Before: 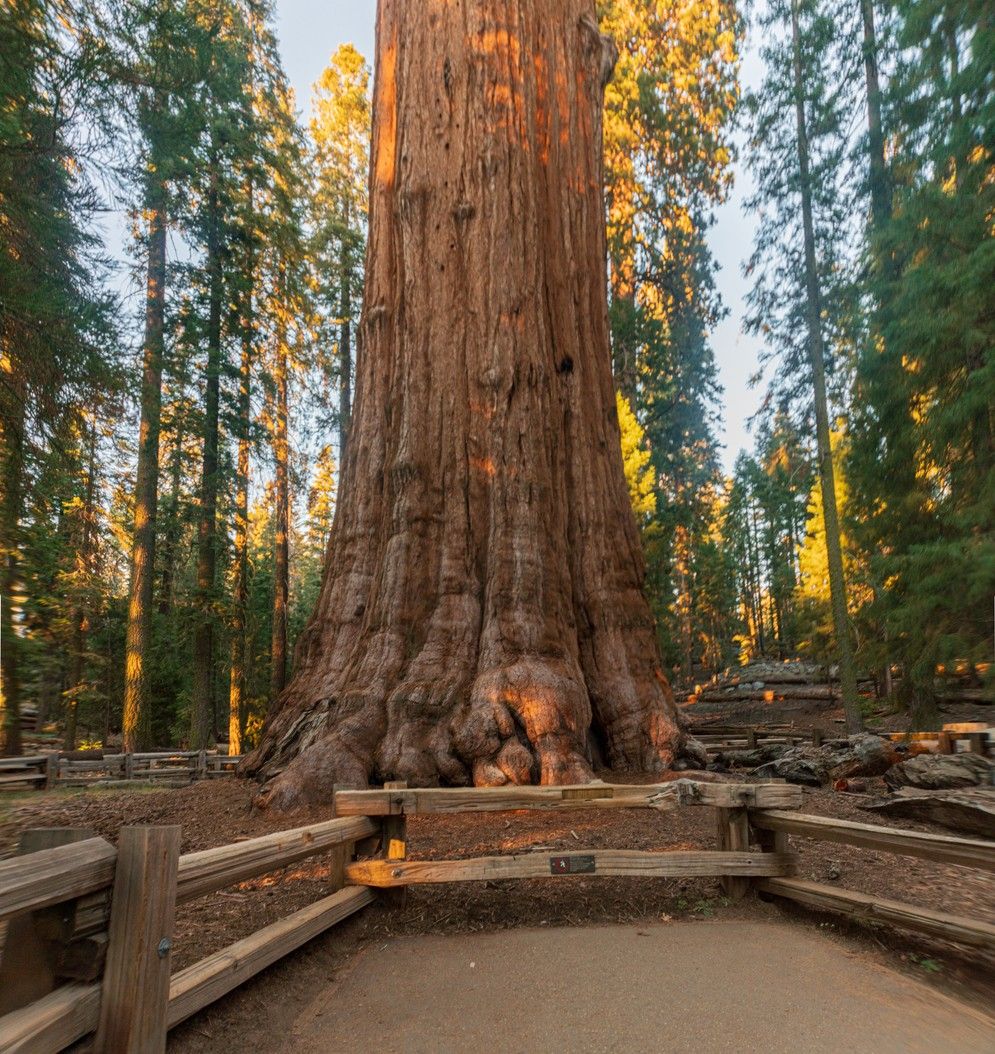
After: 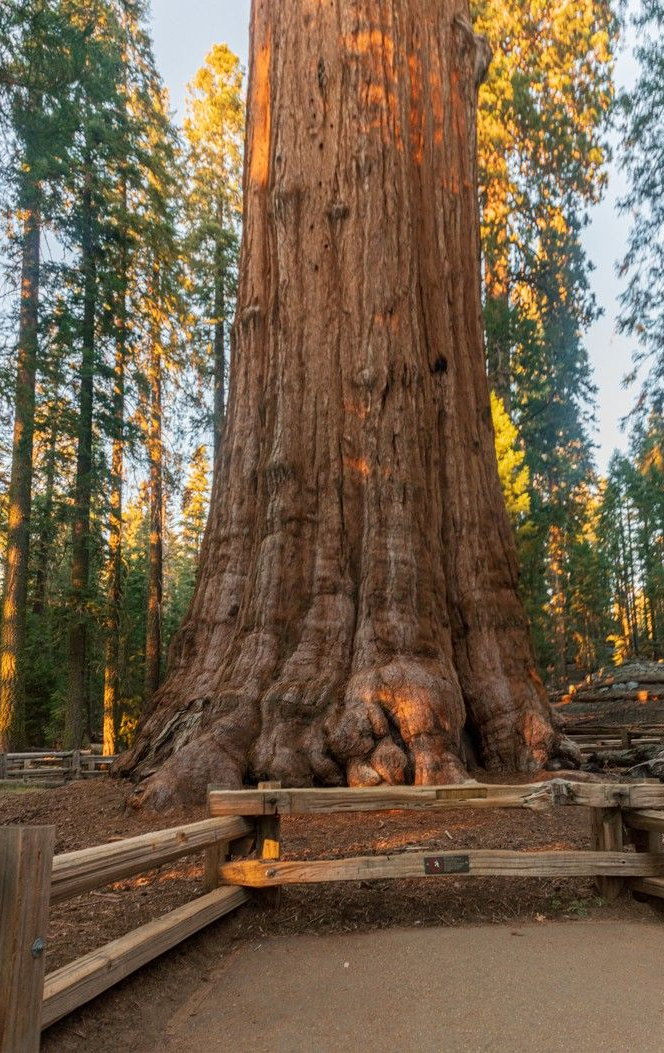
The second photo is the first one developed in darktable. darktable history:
crop and rotate: left 12.704%, right 20.555%
